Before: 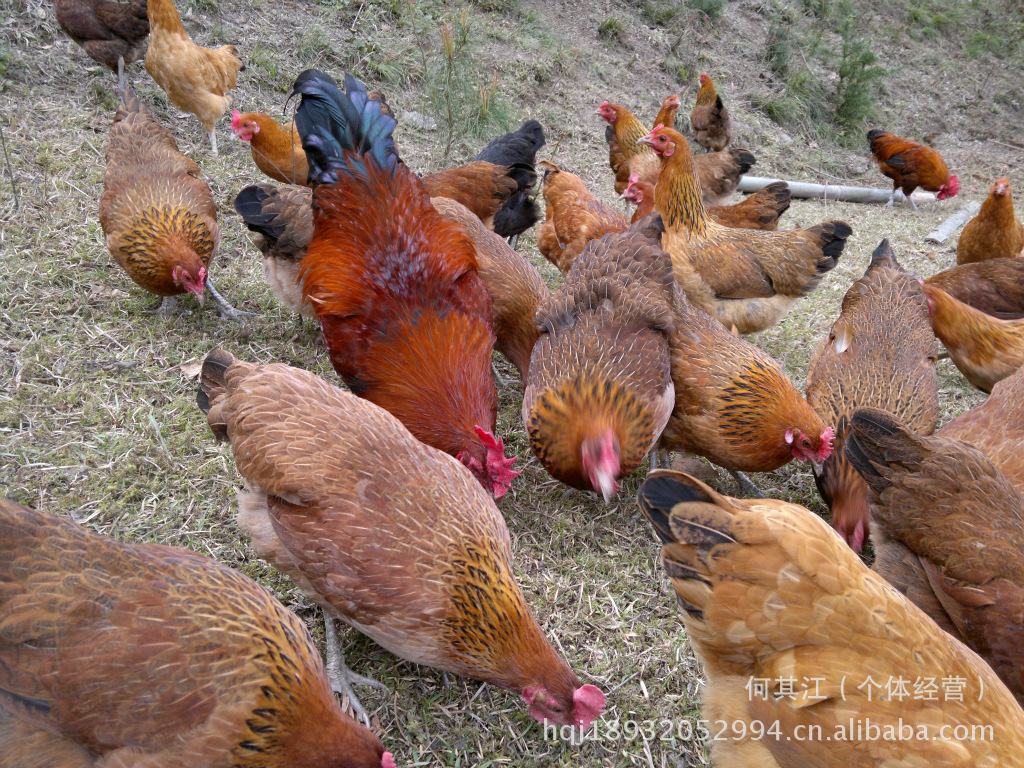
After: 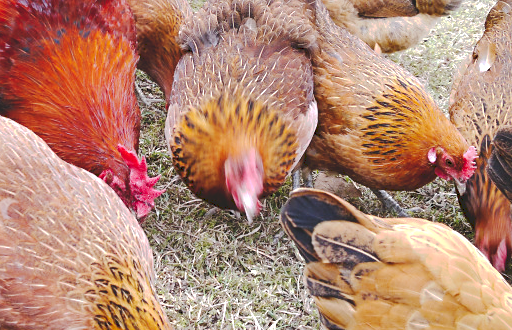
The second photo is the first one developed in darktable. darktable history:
tone curve: curves: ch0 [(0, 0) (0.003, 0.145) (0.011, 0.148) (0.025, 0.15) (0.044, 0.159) (0.069, 0.16) (0.1, 0.164) (0.136, 0.182) (0.177, 0.213) (0.224, 0.247) (0.277, 0.298) (0.335, 0.37) (0.399, 0.456) (0.468, 0.552) (0.543, 0.641) (0.623, 0.713) (0.709, 0.768) (0.801, 0.825) (0.898, 0.868) (1, 1)], preserve colors none
crop: left 34.913%, top 36.651%, right 14.93%, bottom 20.098%
levels: mode automatic, levels [0.101, 0.578, 0.953]
exposure: exposure 0.636 EV, compensate exposure bias true, compensate highlight preservation false
sharpen: radius 1.519, amount 0.355, threshold 1.429
contrast equalizer: y [[0.5 ×6], [0.5 ×6], [0.5 ×6], [0 ×6], [0, 0.039, 0.251, 0.29, 0.293, 0.292]], mix -0.319
shadows and highlights: soften with gaussian
